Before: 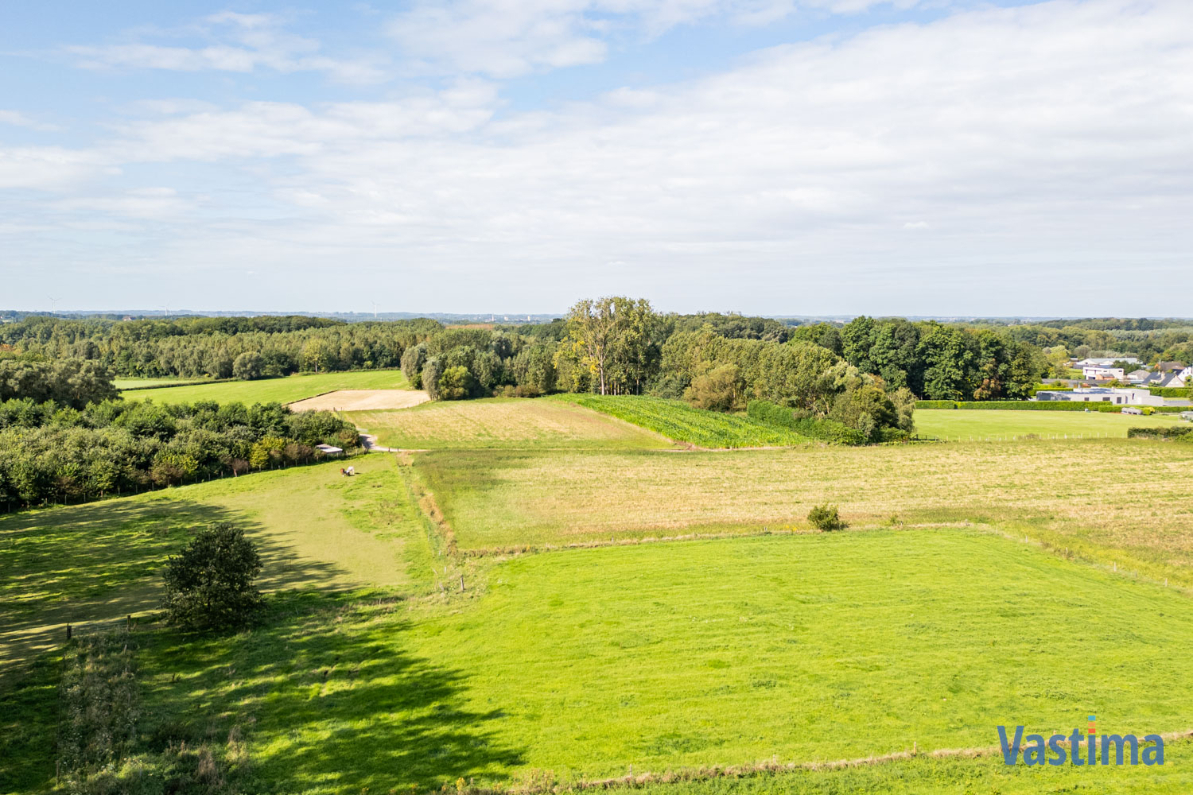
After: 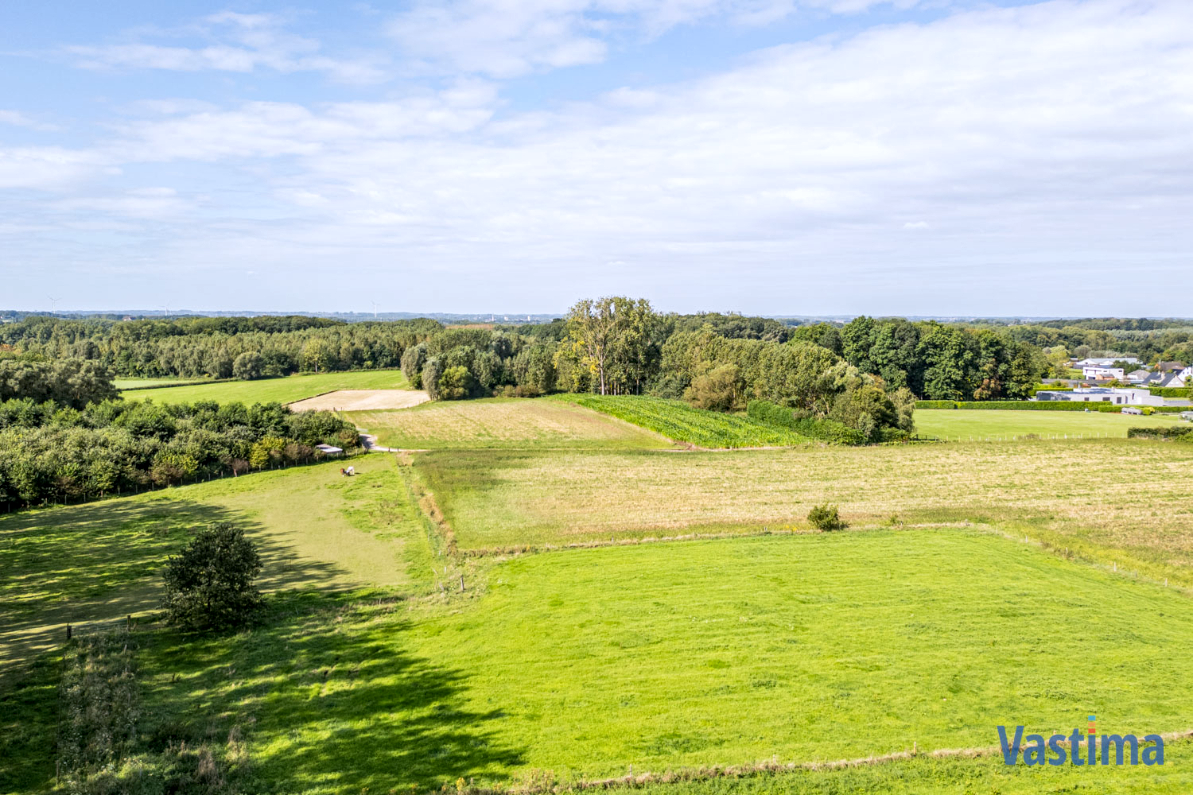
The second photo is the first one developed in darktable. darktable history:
local contrast: on, module defaults
white balance: red 0.984, blue 1.059
